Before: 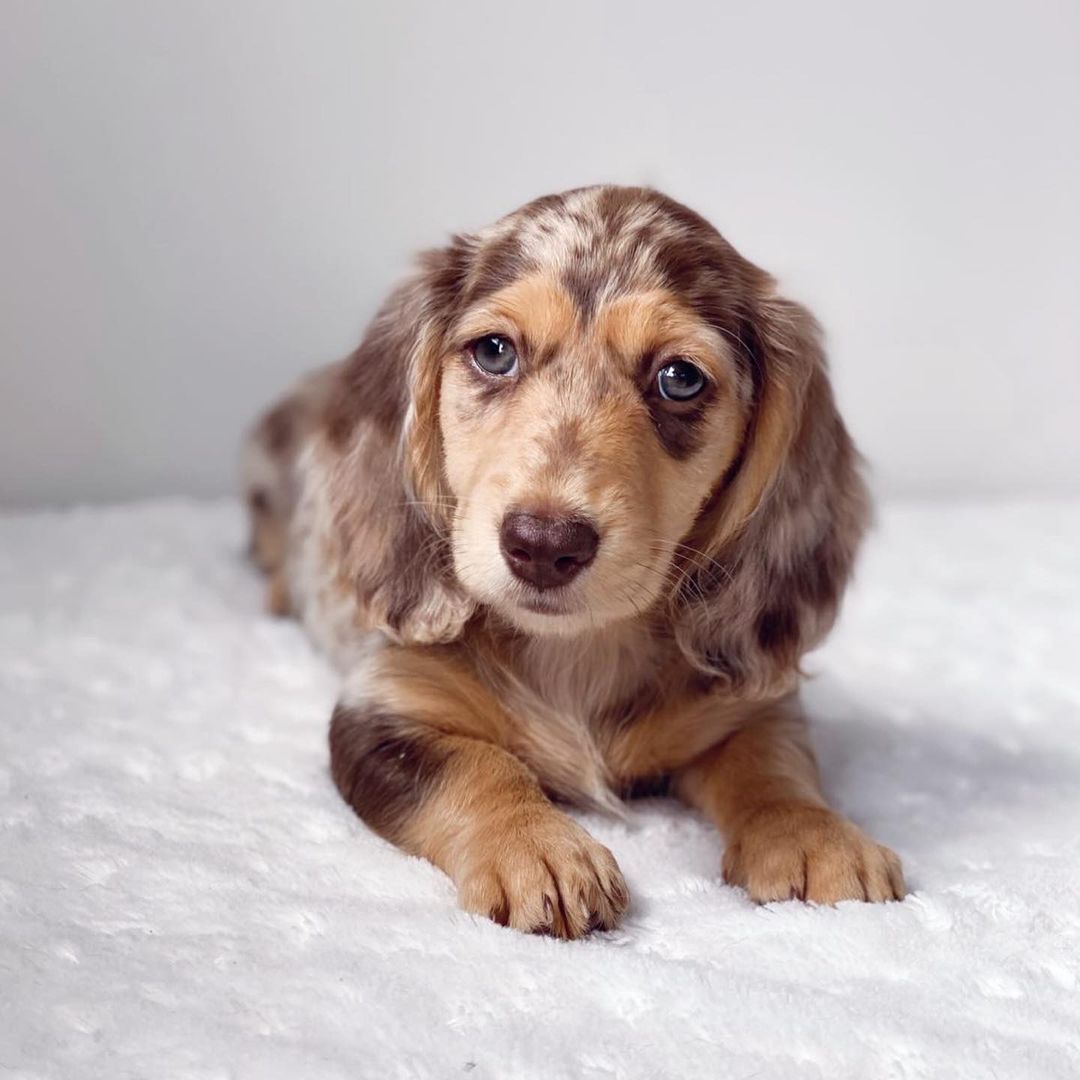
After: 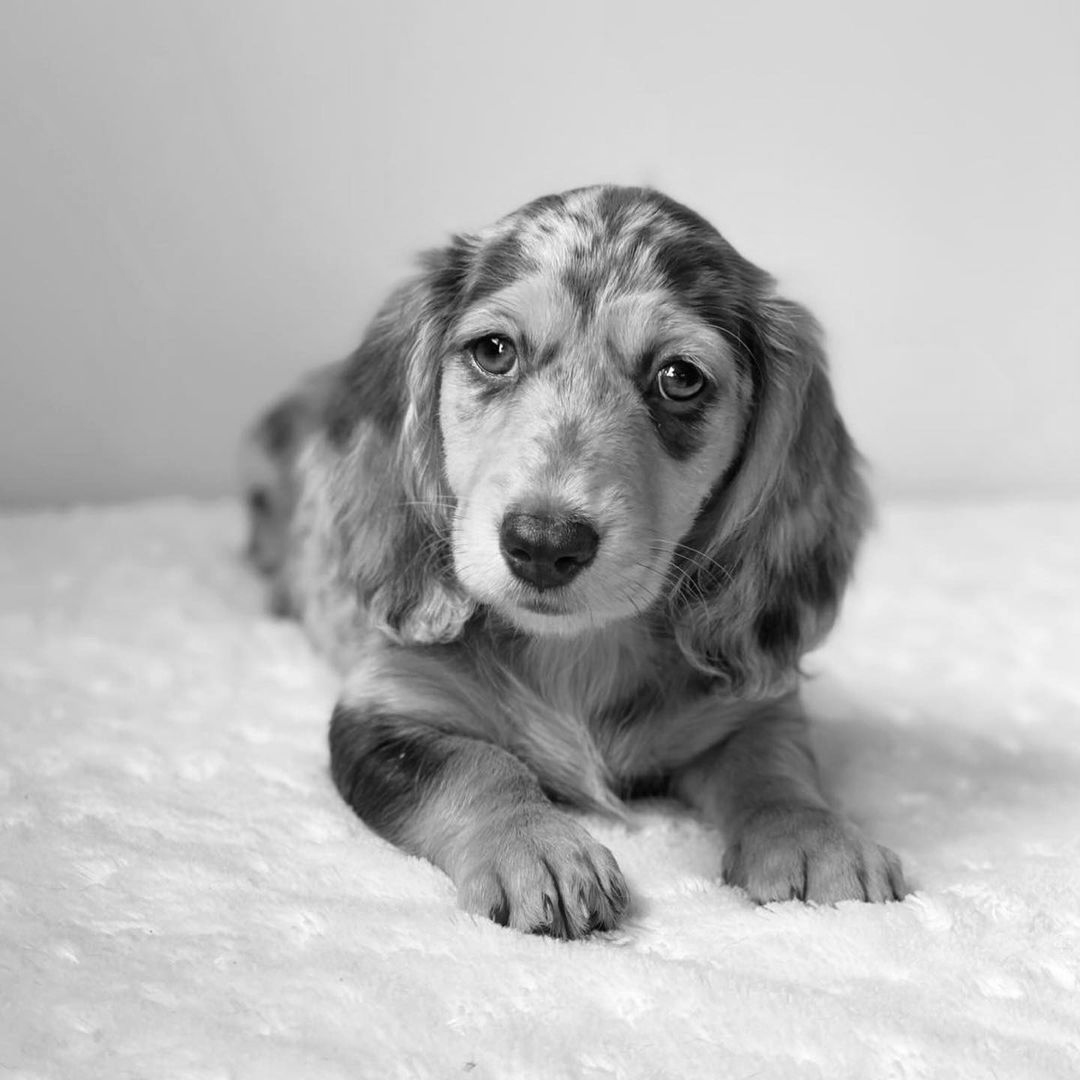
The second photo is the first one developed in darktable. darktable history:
tone equalizer: on, module defaults
monochrome: on, module defaults
white balance: emerald 1
